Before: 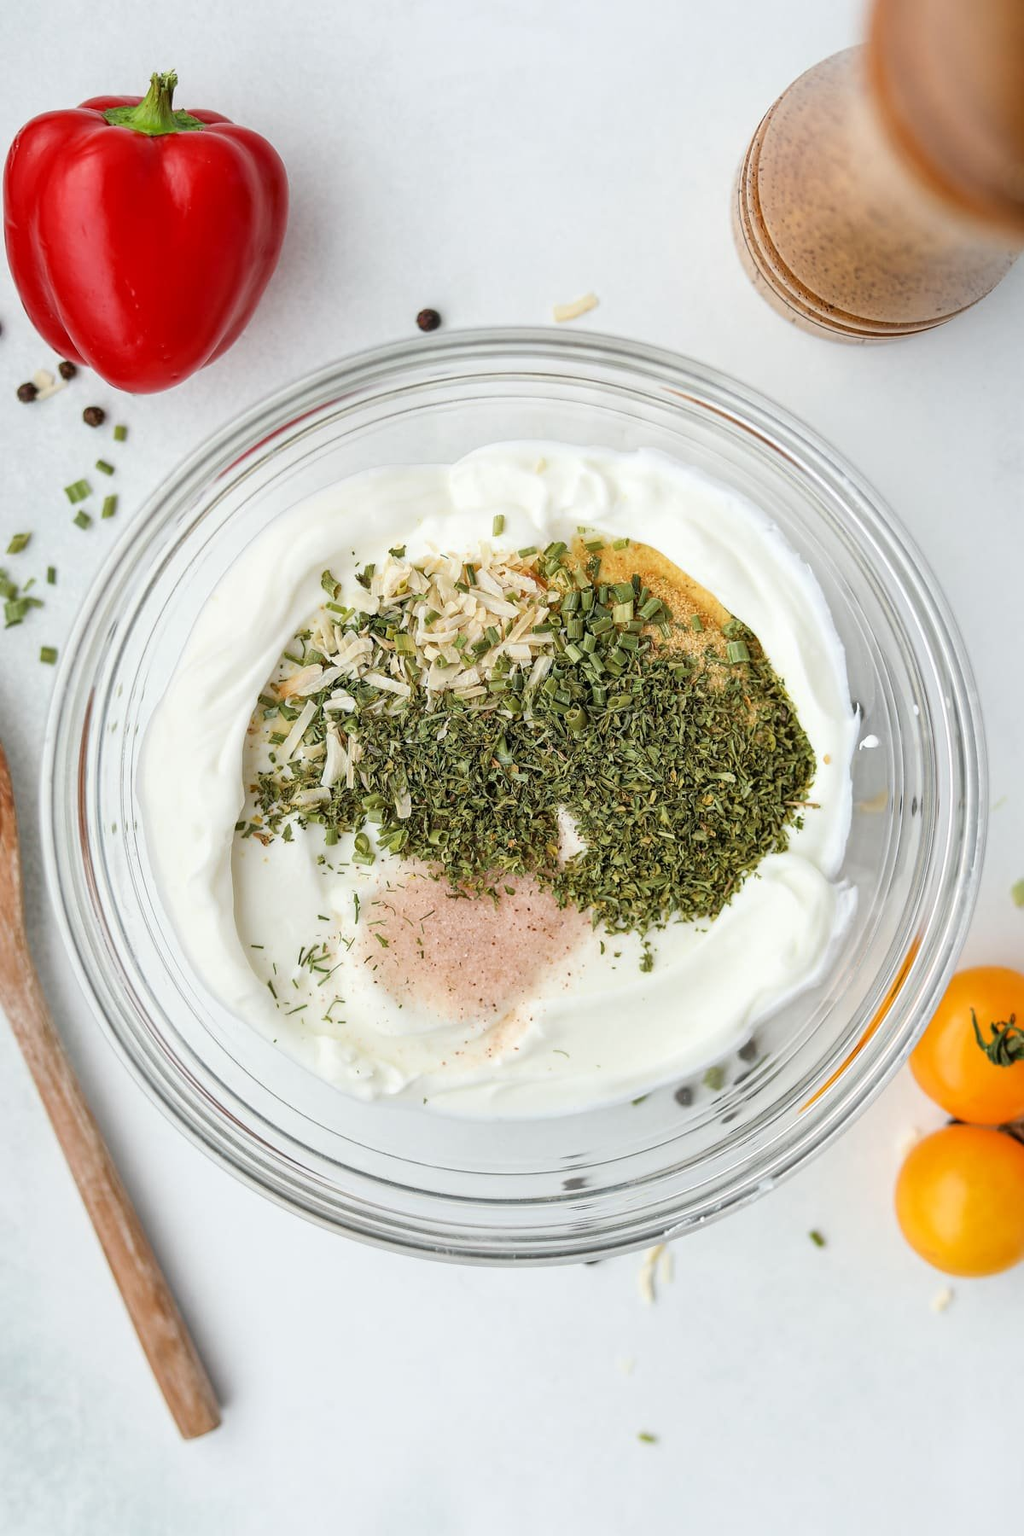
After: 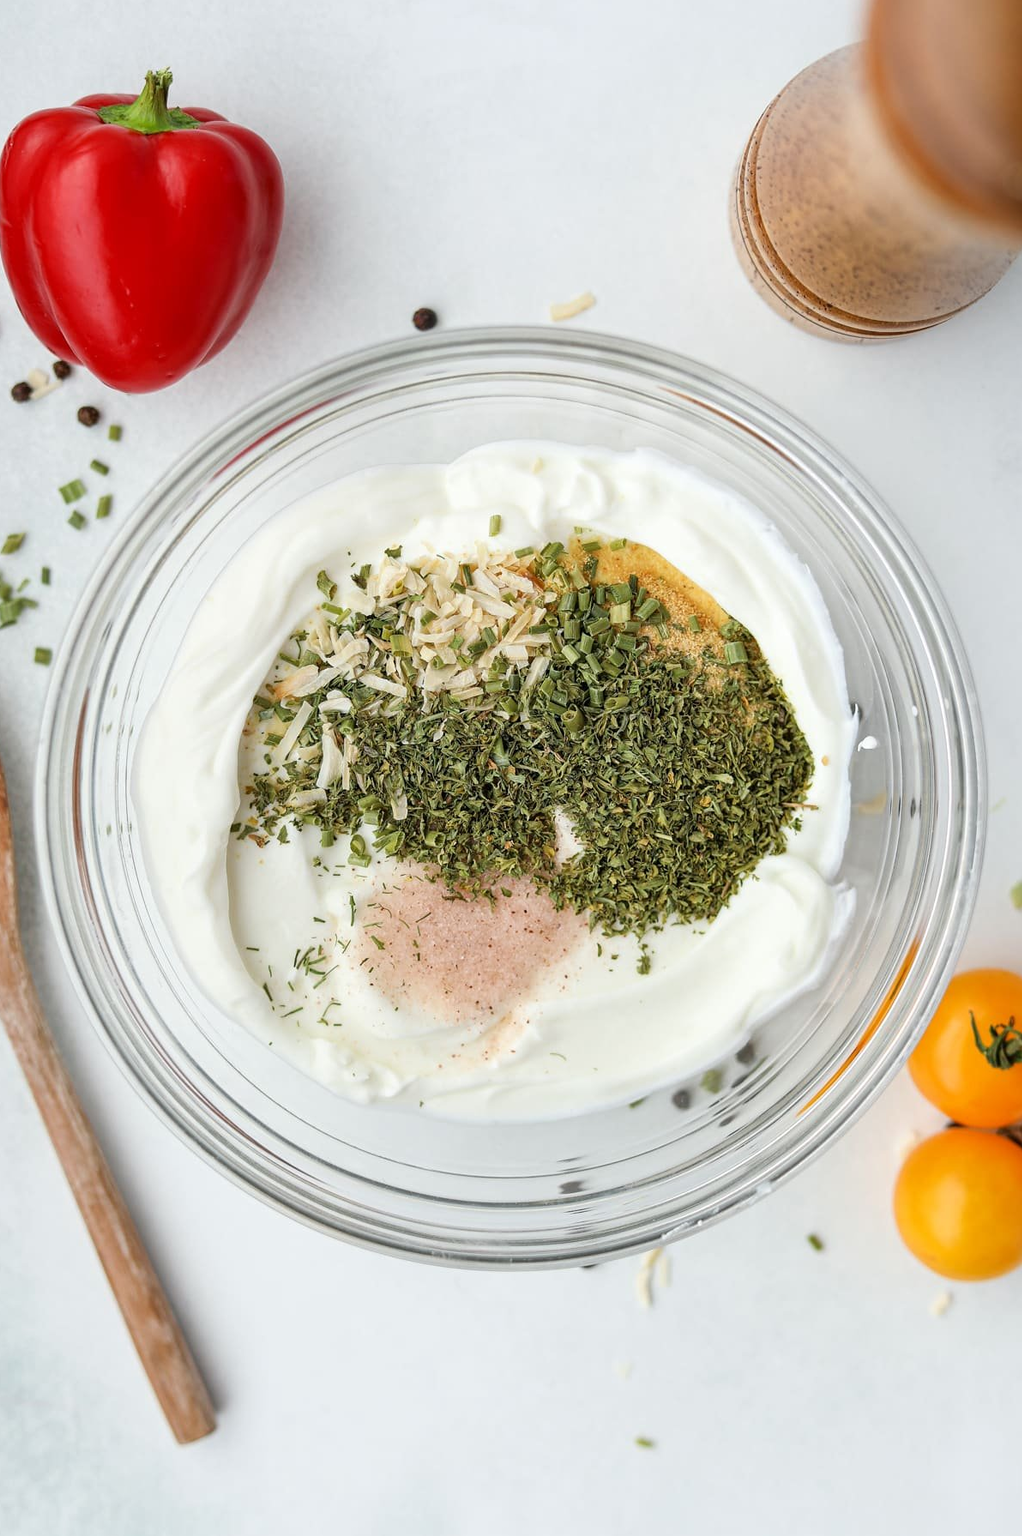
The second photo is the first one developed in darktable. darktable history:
crop and rotate: left 0.614%, top 0.179%, bottom 0.309%
